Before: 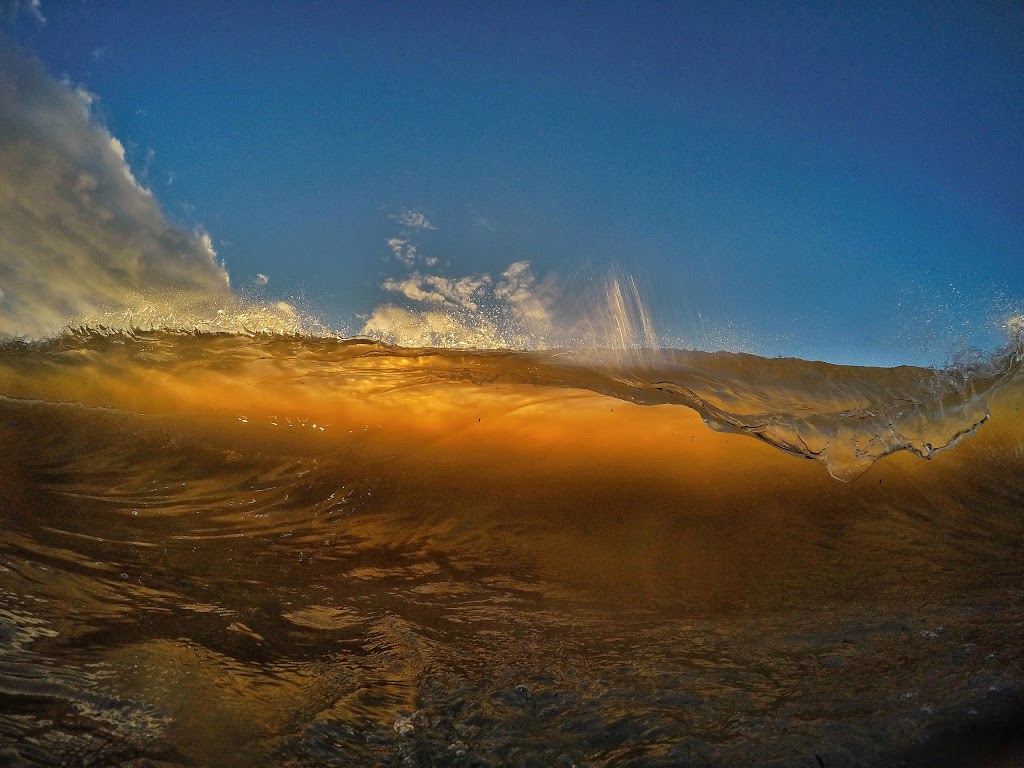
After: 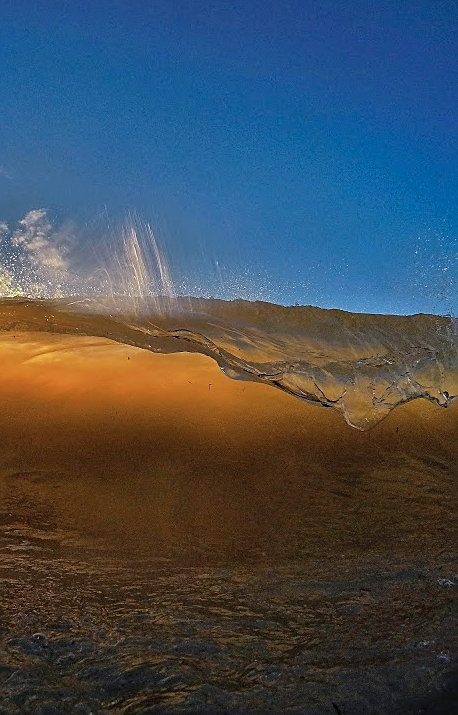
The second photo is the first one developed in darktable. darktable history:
color calibration: illuminant custom, x 0.371, y 0.382, temperature 4282.45 K
crop: left 47.205%, top 6.881%, right 8.033%
sharpen: on, module defaults
